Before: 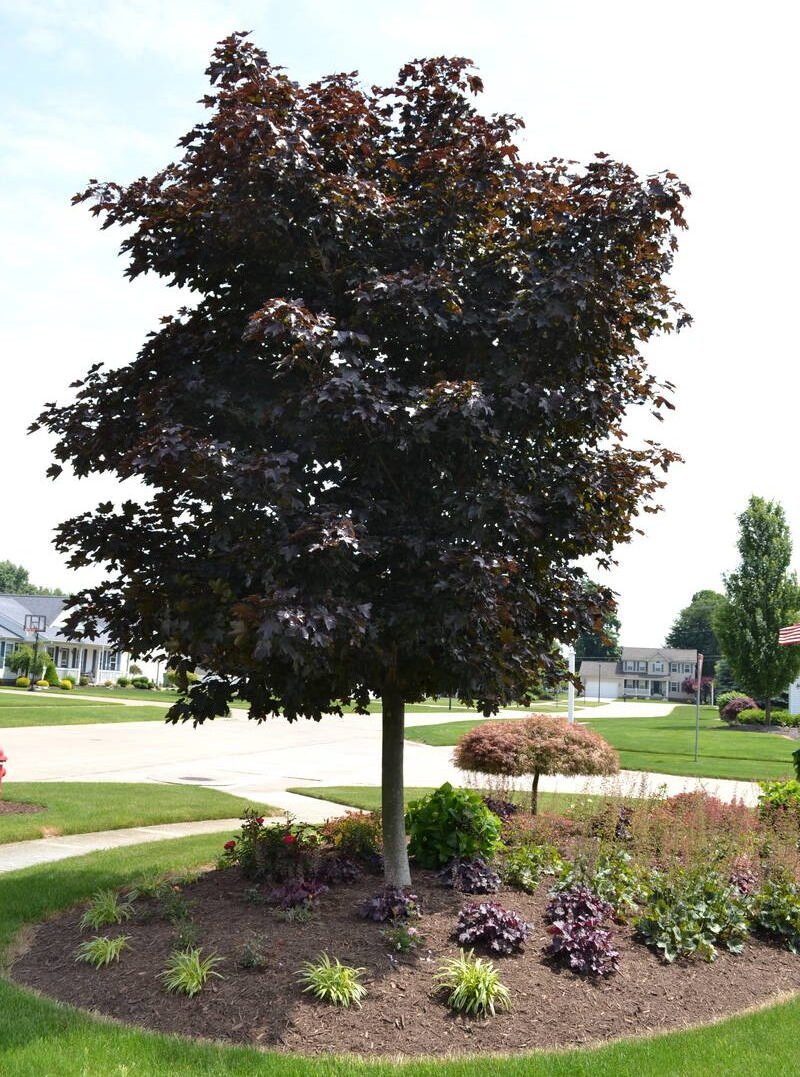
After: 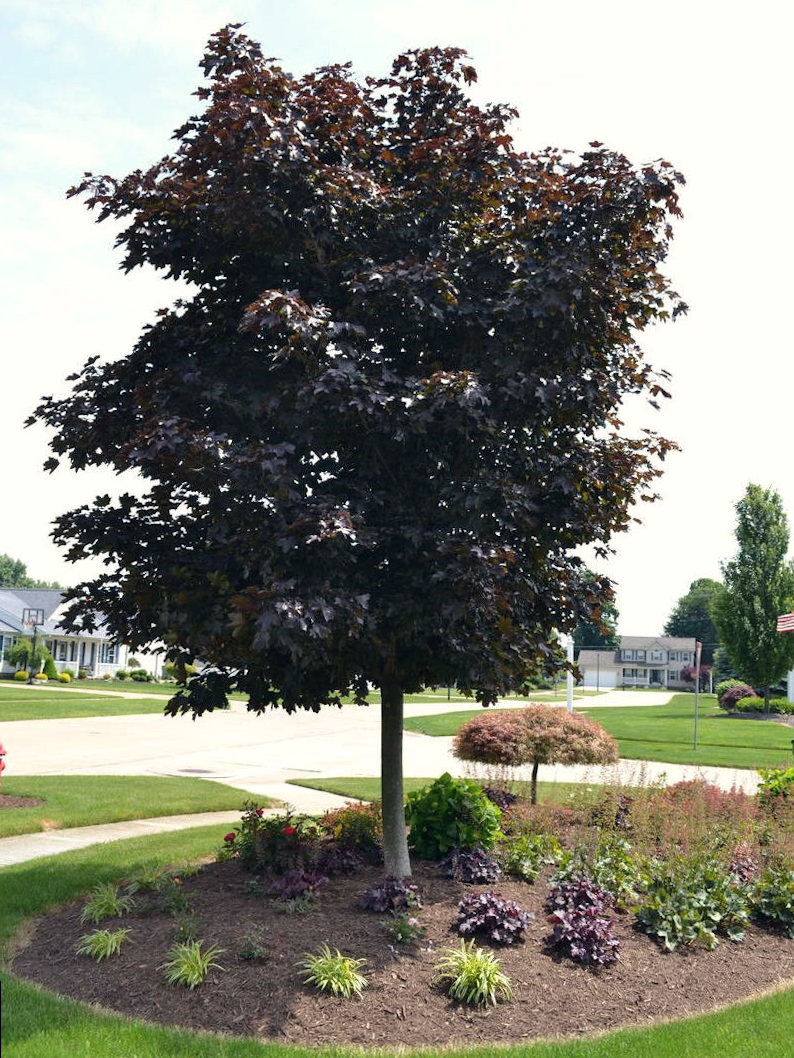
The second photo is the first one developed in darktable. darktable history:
haze removal: compatibility mode true, adaptive false
color correction: highlights a* 0.207, highlights b* 2.7, shadows a* -0.874, shadows b* -4.78
levels: mode automatic, black 0.023%, white 99.97%, levels [0.062, 0.494, 0.925]
rotate and perspective: rotation -0.45°, automatic cropping original format, crop left 0.008, crop right 0.992, crop top 0.012, crop bottom 0.988
